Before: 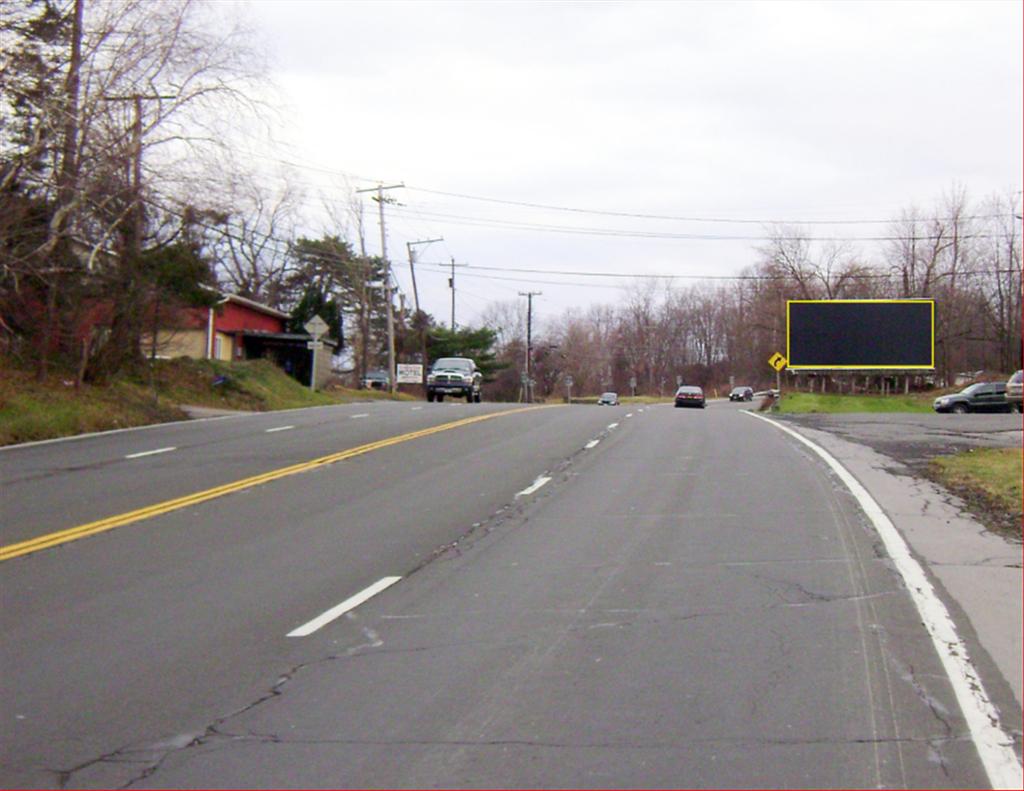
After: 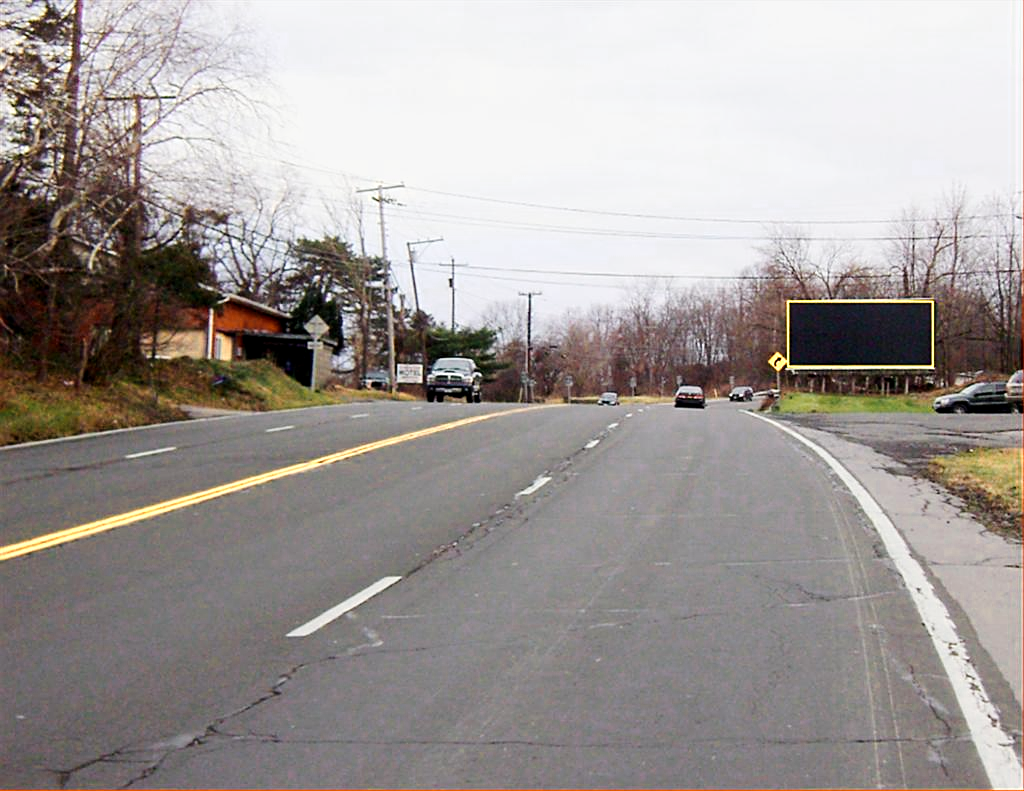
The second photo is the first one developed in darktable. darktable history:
exposure: black level correction 0.001, exposure -0.121 EV, compensate exposure bias true, compensate highlight preservation false
sharpen: on, module defaults
tone curve: curves: ch0 [(0.021, 0) (0.104, 0.052) (0.496, 0.526) (0.737, 0.783) (1, 1)], preserve colors none
color zones: curves: ch0 [(0.018, 0.548) (0.197, 0.654) (0.425, 0.447) (0.605, 0.658) (0.732, 0.579)]; ch1 [(0.105, 0.531) (0.224, 0.531) (0.386, 0.39) (0.618, 0.456) (0.732, 0.456) (0.956, 0.421)]; ch2 [(0.039, 0.583) (0.215, 0.465) (0.399, 0.544) (0.465, 0.548) (0.614, 0.447) (0.724, 0.43) (0.882, 0.623) (0.956, 0.632)], mix 40.38%
